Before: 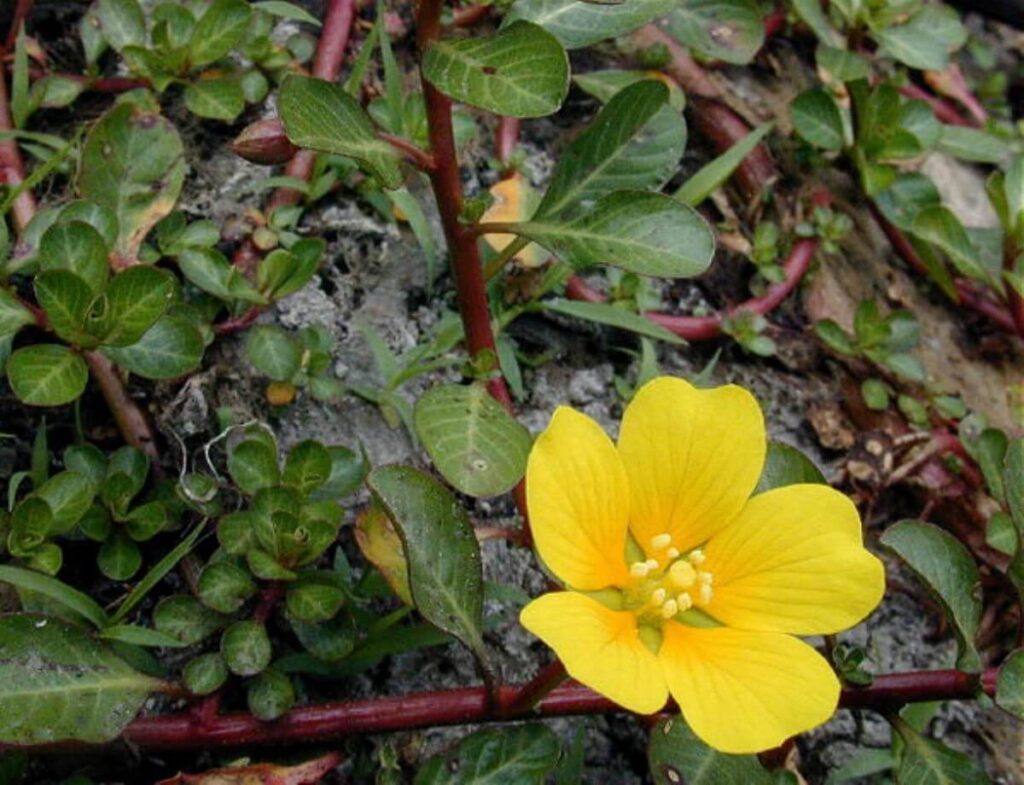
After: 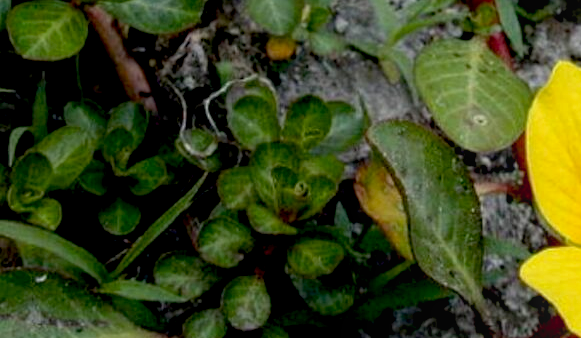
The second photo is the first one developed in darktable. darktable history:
crop: top 44.001%, right 43.231%, bottom 12.909%
local contrast: detail 109%
base curve: curves: ch0 [(0.017, 0) (0.425, 0.441) (0.844, 0.933) (1, 1)], exposure shift 0.01, preserve colors none
